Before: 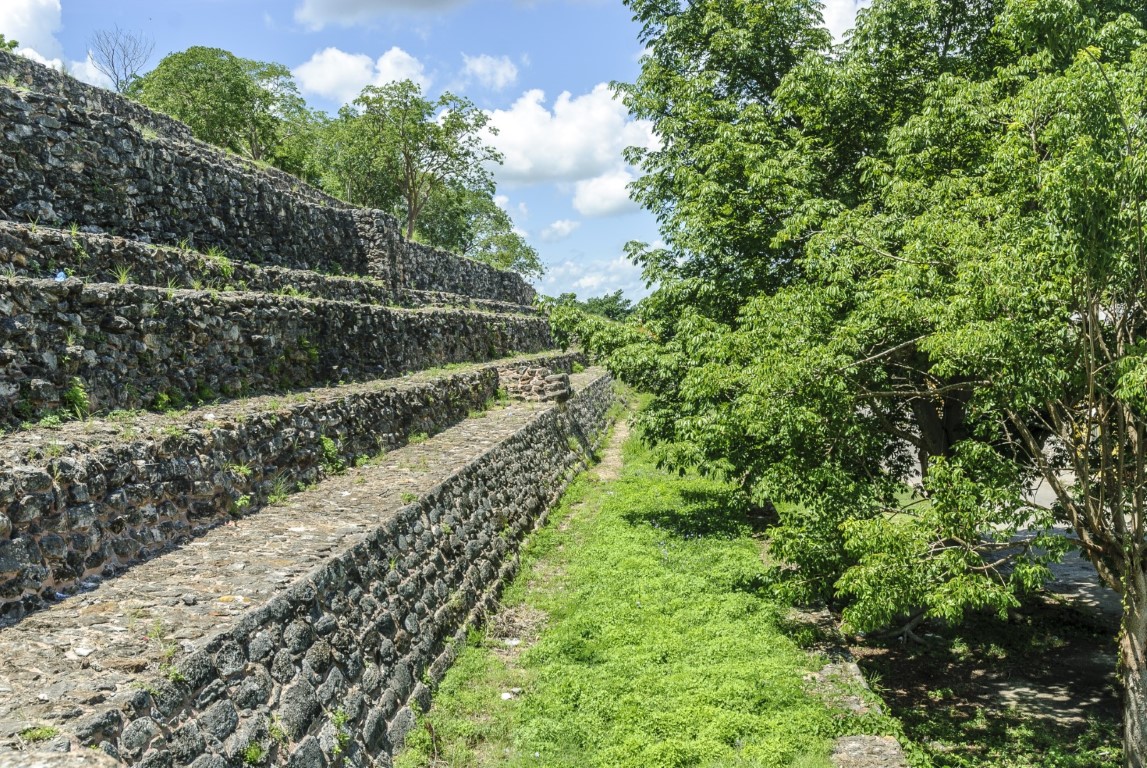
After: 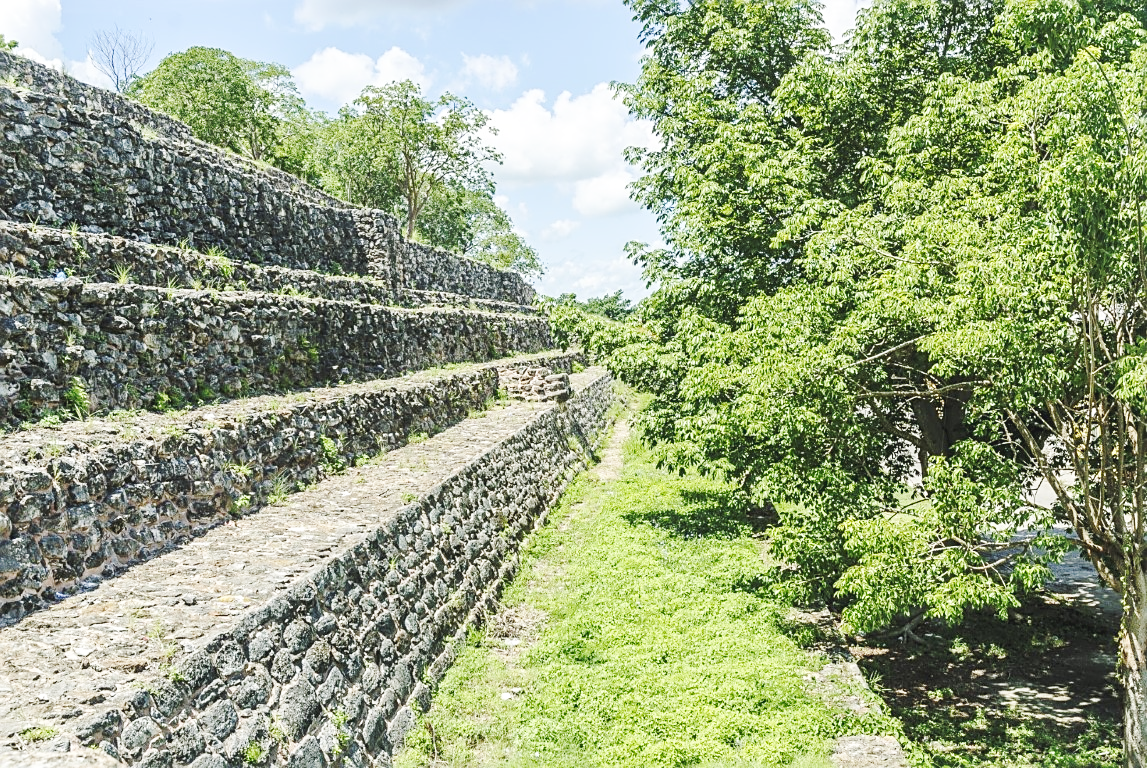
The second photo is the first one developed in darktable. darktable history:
base curve: curves: ch0 [(0, 0.007) (0.028, 0.063) (0.121, 0.311) (0.46, 0.743) (0.859, 0.957) (1, 1)], preserve colors none
sharpen: on, module defaults
